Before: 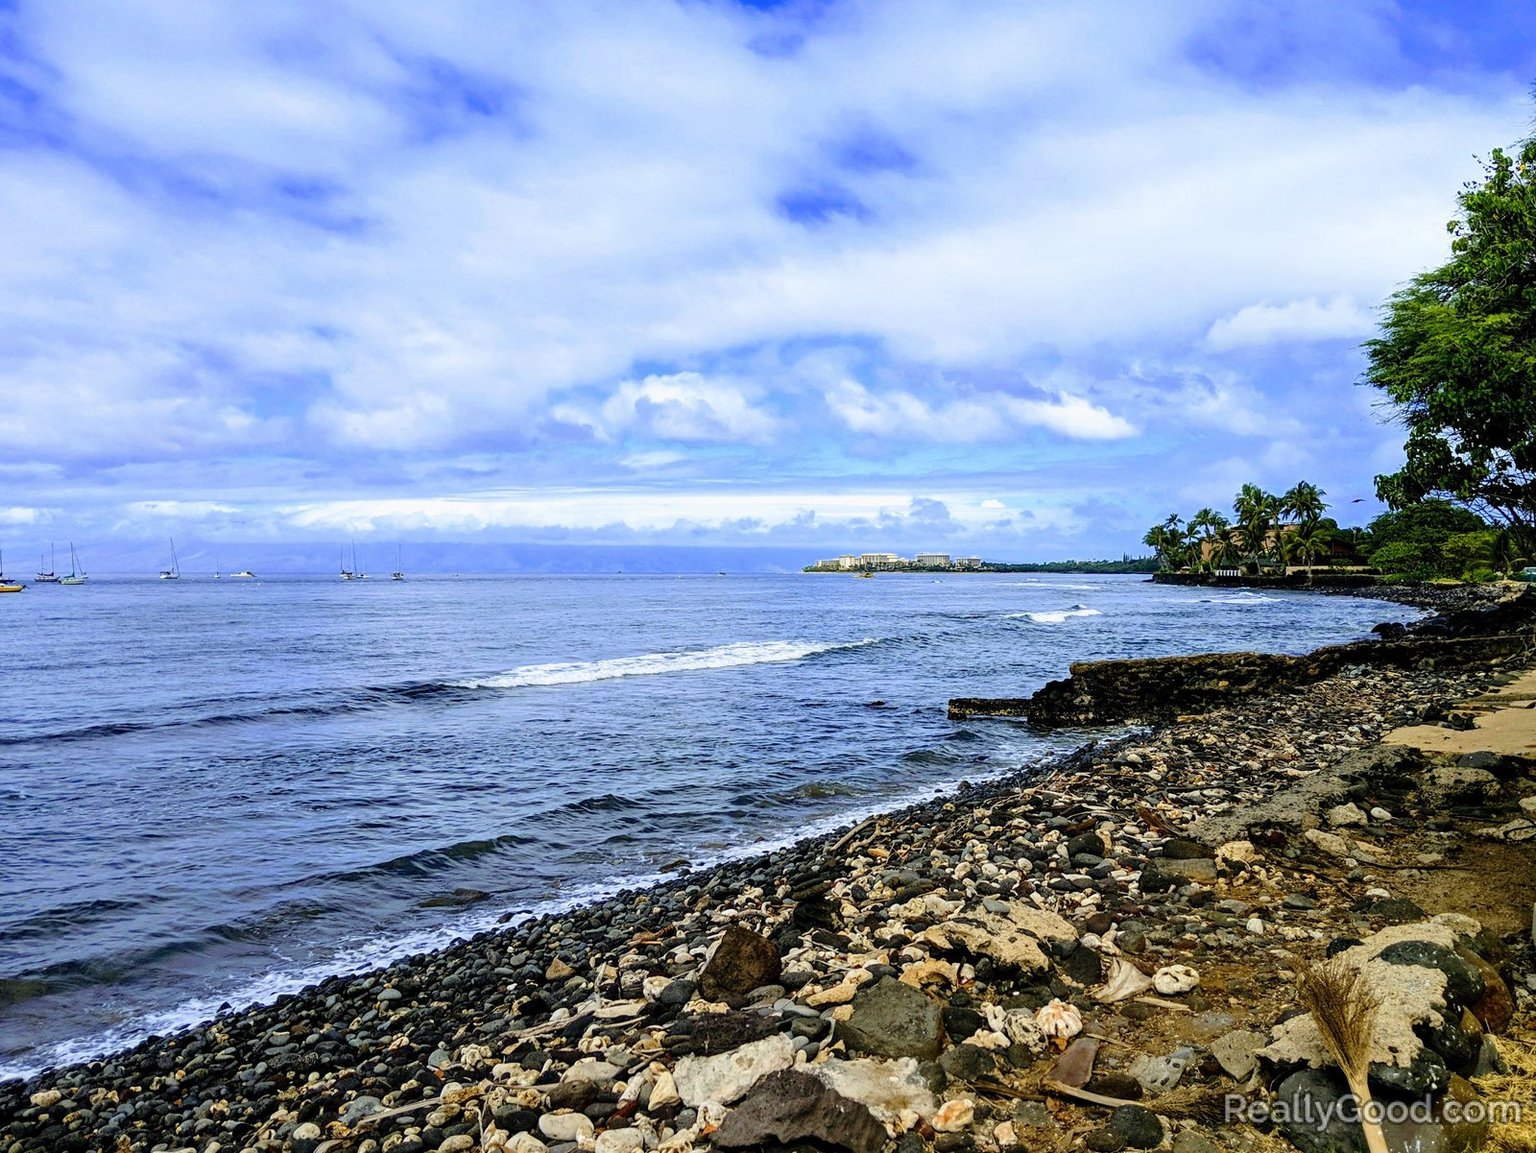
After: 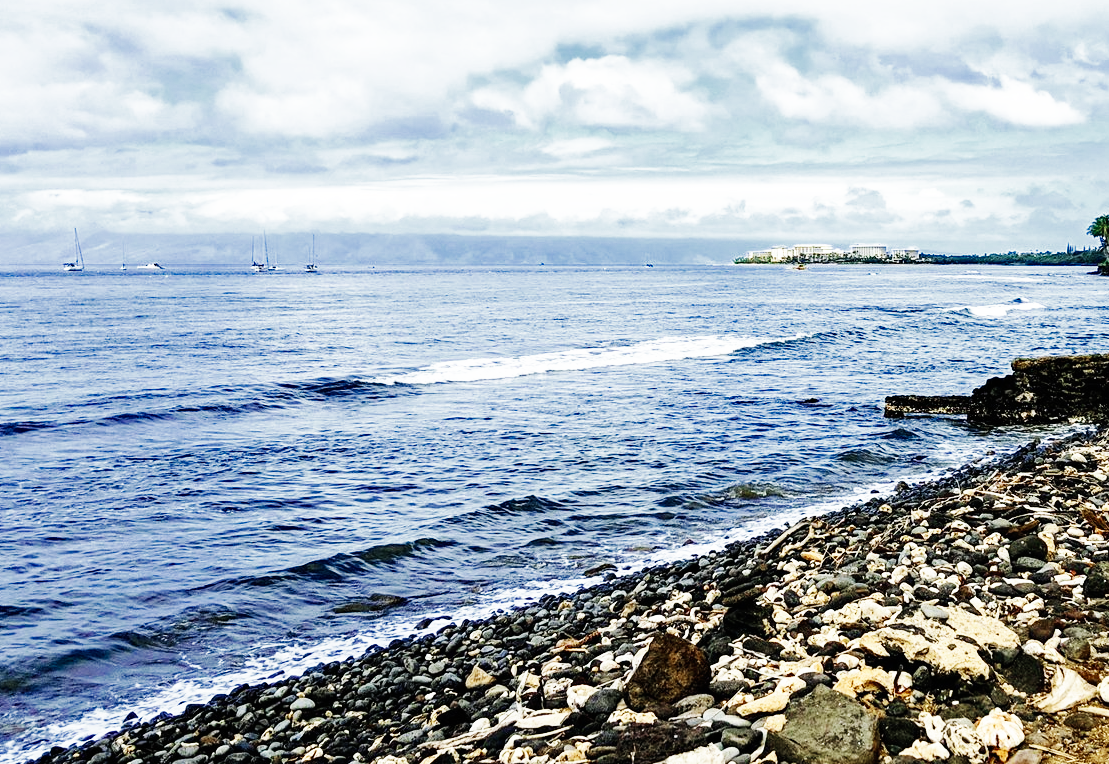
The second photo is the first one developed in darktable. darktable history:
base curve: curves: ch0 [(0, 0) (0.007, 0.004) (0.027, 0.03) (0.046, 0.07) (0.207, 0.54) (0.442, 0.872) (0.673, 0.972) (1, 1)], preserve colors none
haze removal: compatibility mode true, adaptive false
crop: left 6.488%, top 27.668%, right 24.183%, bottom 8.656%
color zones: curves: ch0 [(0, 0.5) (0.125, 0.4) (0.25, 0.5) (0.375, 0.4) (0.5, 0.4) (0.625, 0.35) (0.75, 0.35) (0.875, 0.5)]; ch1 [(0, 0.35) (0.125, 0.45) (0.25, 0.35) (0.375, 0.35) (0.5, 0.35) (0.625, 0.35) (0.75, 0.45) (0.875, 0.35)]; ch2 [(0, 0.6) (0.125, 0.5) (0.25, 0.5) (0.375, 0.6) (0.5, 0.6) (0.625, 0.5) (0.75, 0.5) (0.875, 0.5)]
